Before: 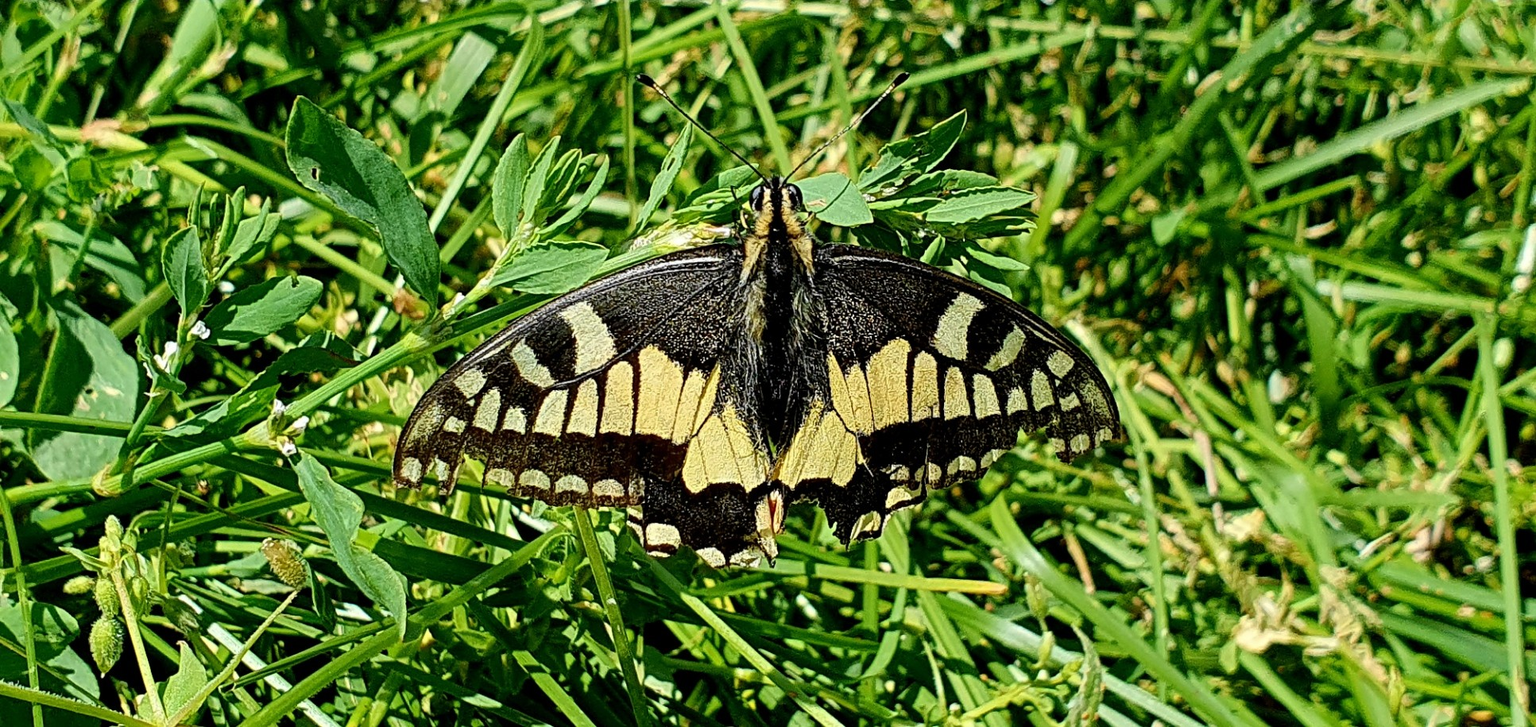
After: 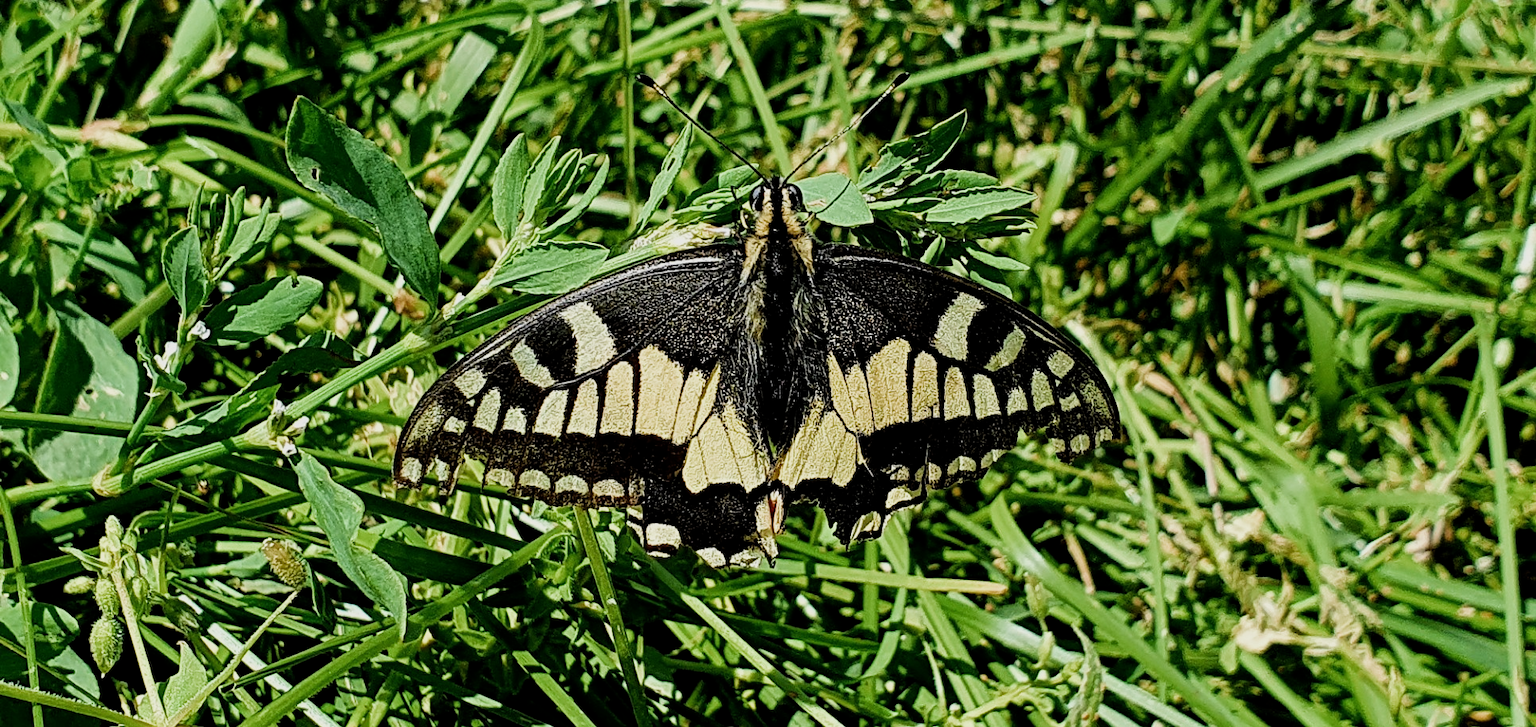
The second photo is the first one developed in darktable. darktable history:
white balance: emerald 1
filmic rgb: middle gray luminance 21.73%, black relative exposure -14 EV, white relative exposure 2.96 EV, threshold 6 EV, target black luminance 0%, hardness 8.81, latitude 59.69%, contrast 1.208, highlights saturation mix 5%, shadows ↔ highlights balance 41.6%, add noise in highlights 0, color science v3 (2019), use custom middle-gray values true, iterations of high-quality reconstruction 0, contrast in highlights soft, enable highlight reconstruction true
